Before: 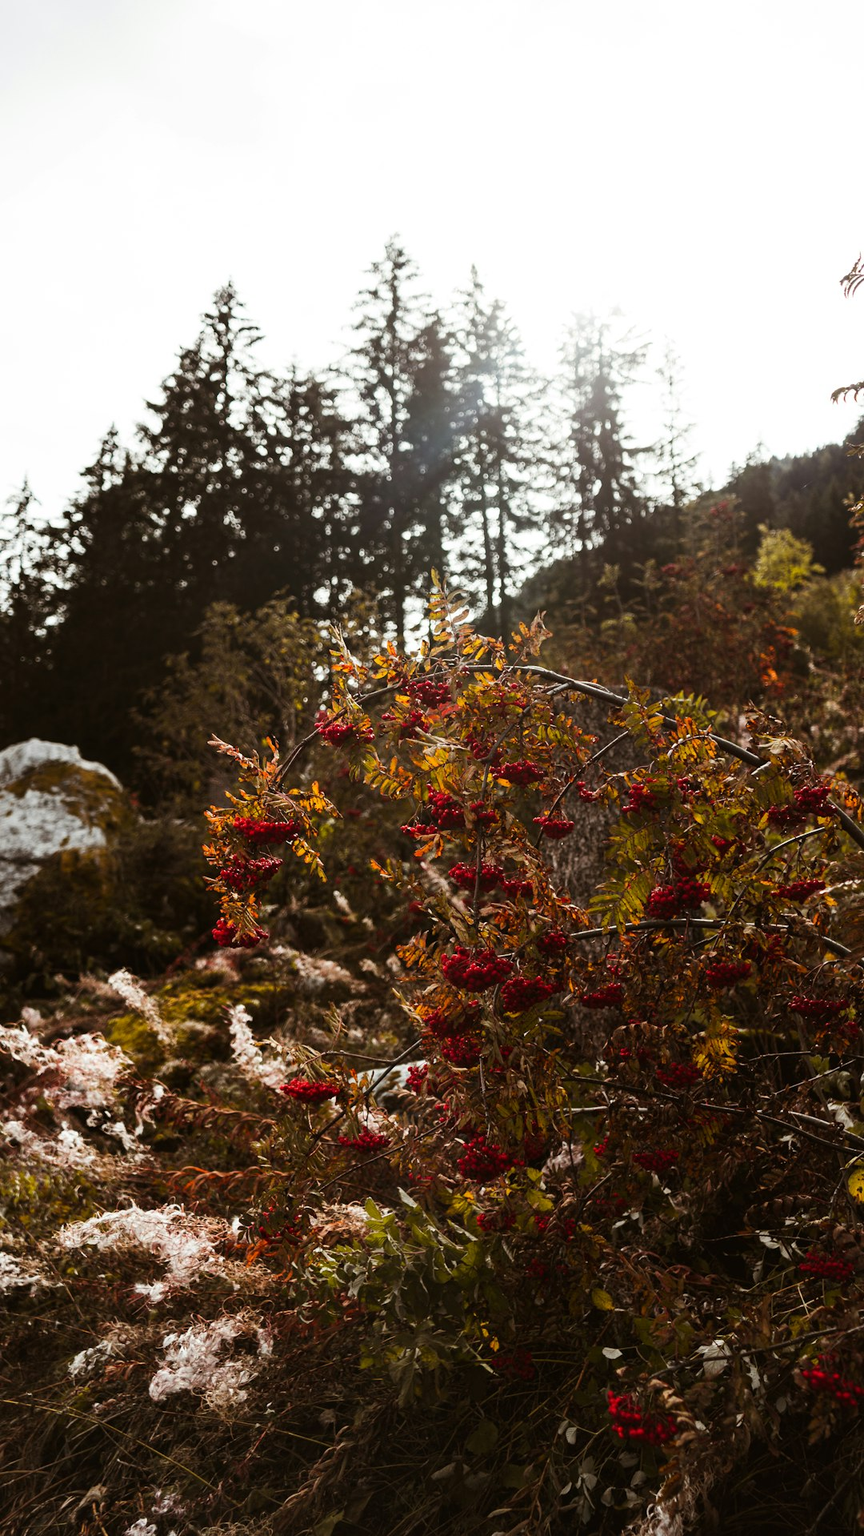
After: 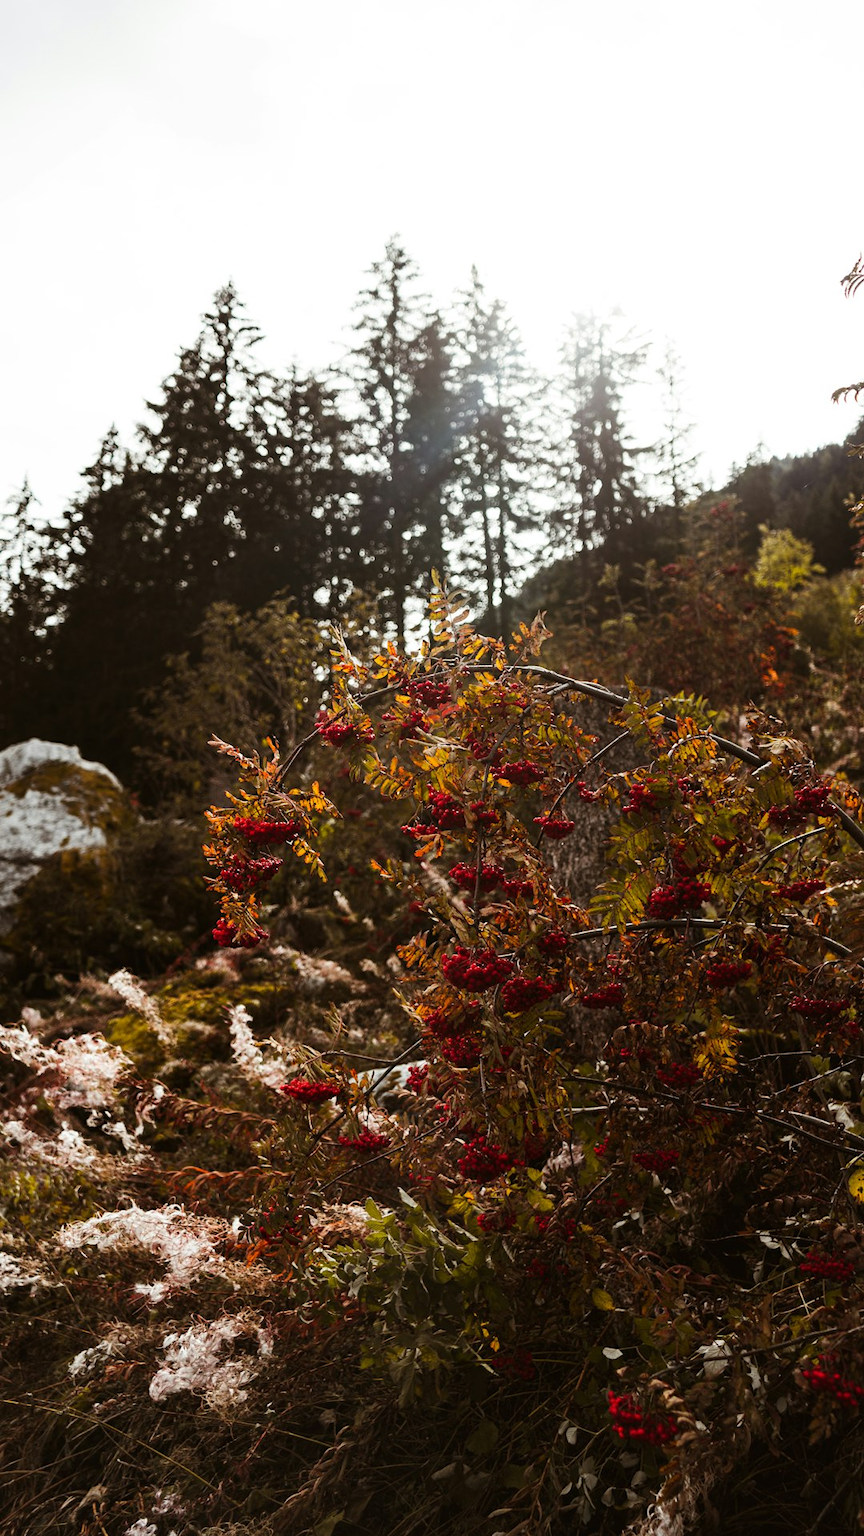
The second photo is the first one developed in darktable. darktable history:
local contrast: mode bilateral grid, contrast 20, coarseness 50, detail 101%, midtone range 0.2
